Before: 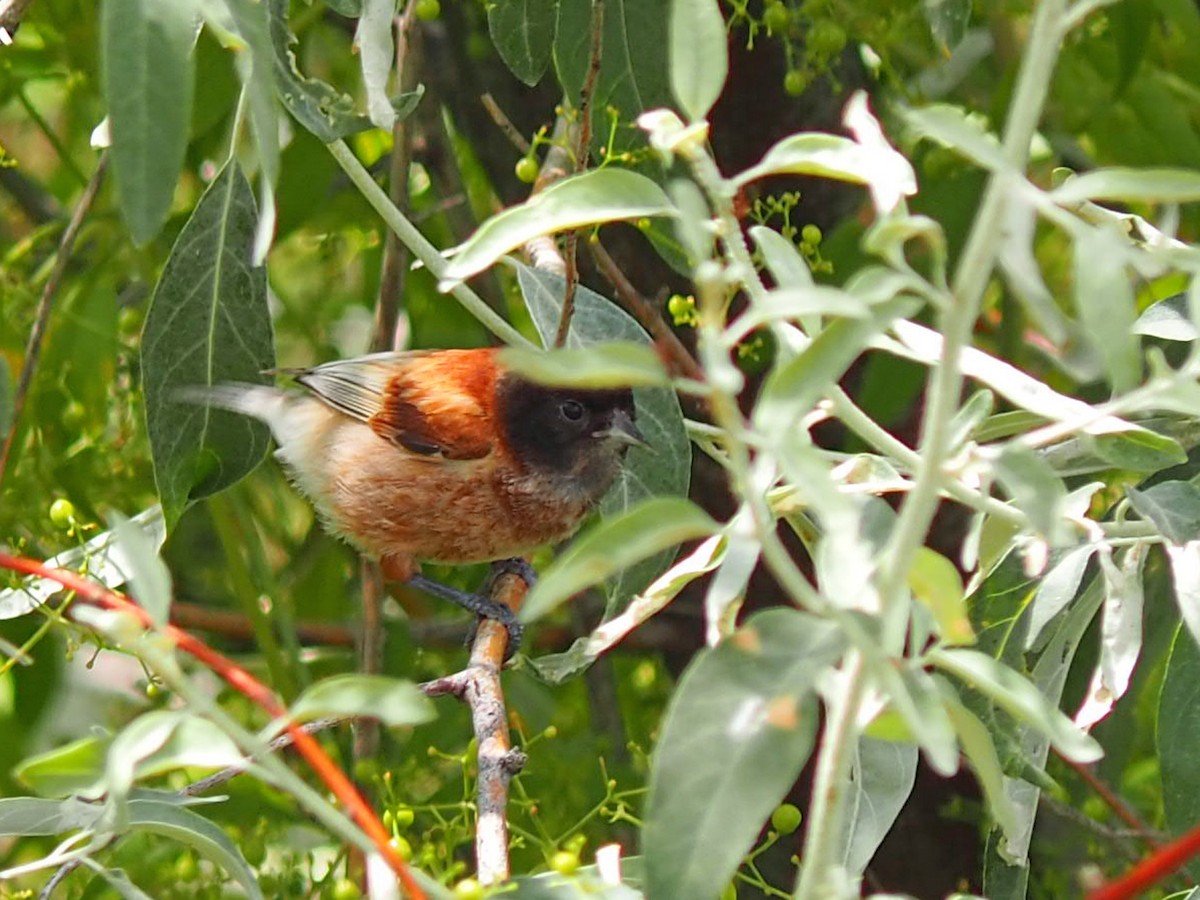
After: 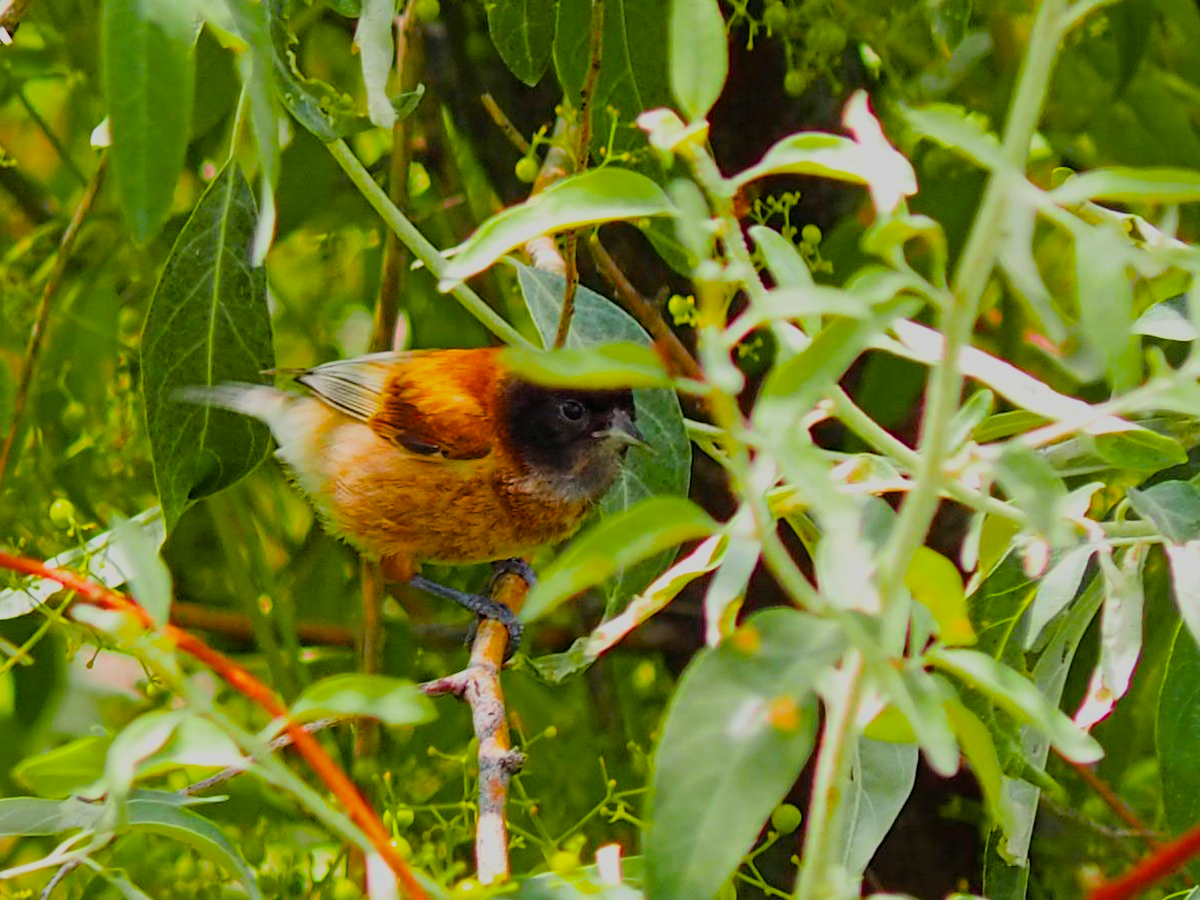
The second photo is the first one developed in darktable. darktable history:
filmic rgb: black relative exposure -7.13 EV, white relative exposure 5.36 EV, threshold 2.96 EV, hardness 3.02, color science v6 (2022), enable highlight reconstruction true
color balance rgb: perceptual saturation grading › global saturation 99.014%
